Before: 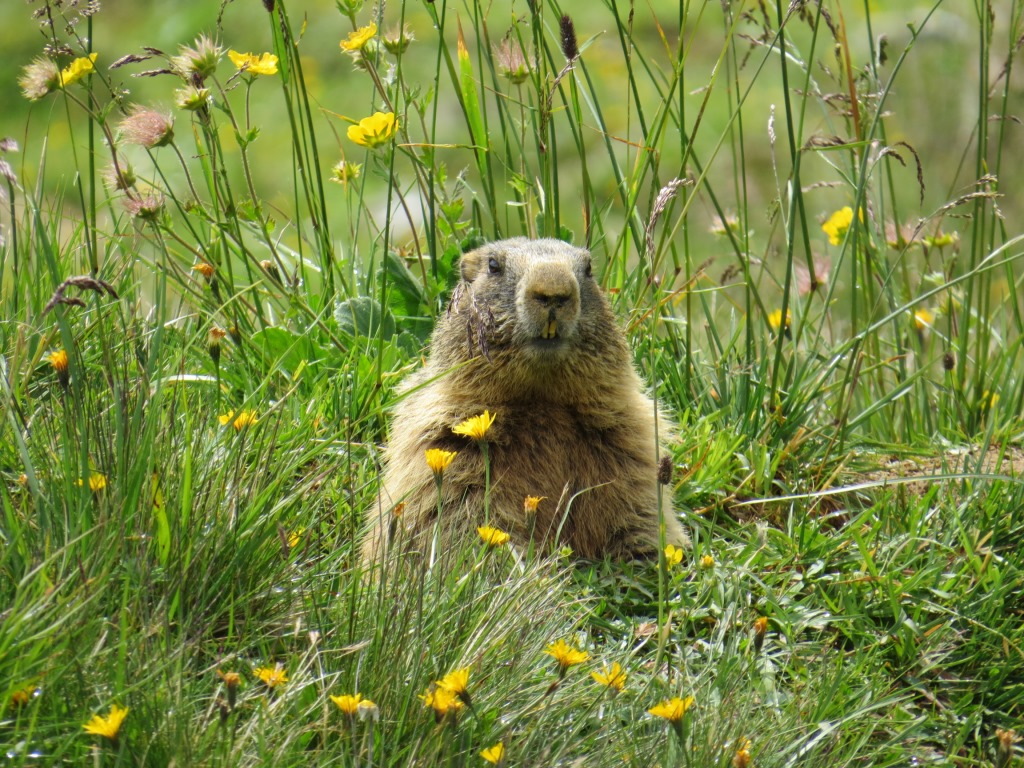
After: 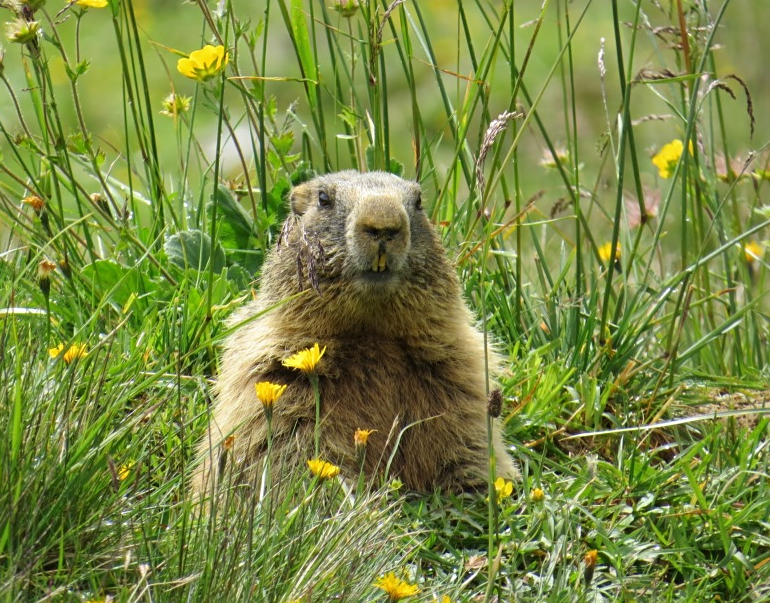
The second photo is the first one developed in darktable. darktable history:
sharpen: amount 0.206
crop: left 16.602%, top 8.752%, right 8.175%, bottom 12.616%
